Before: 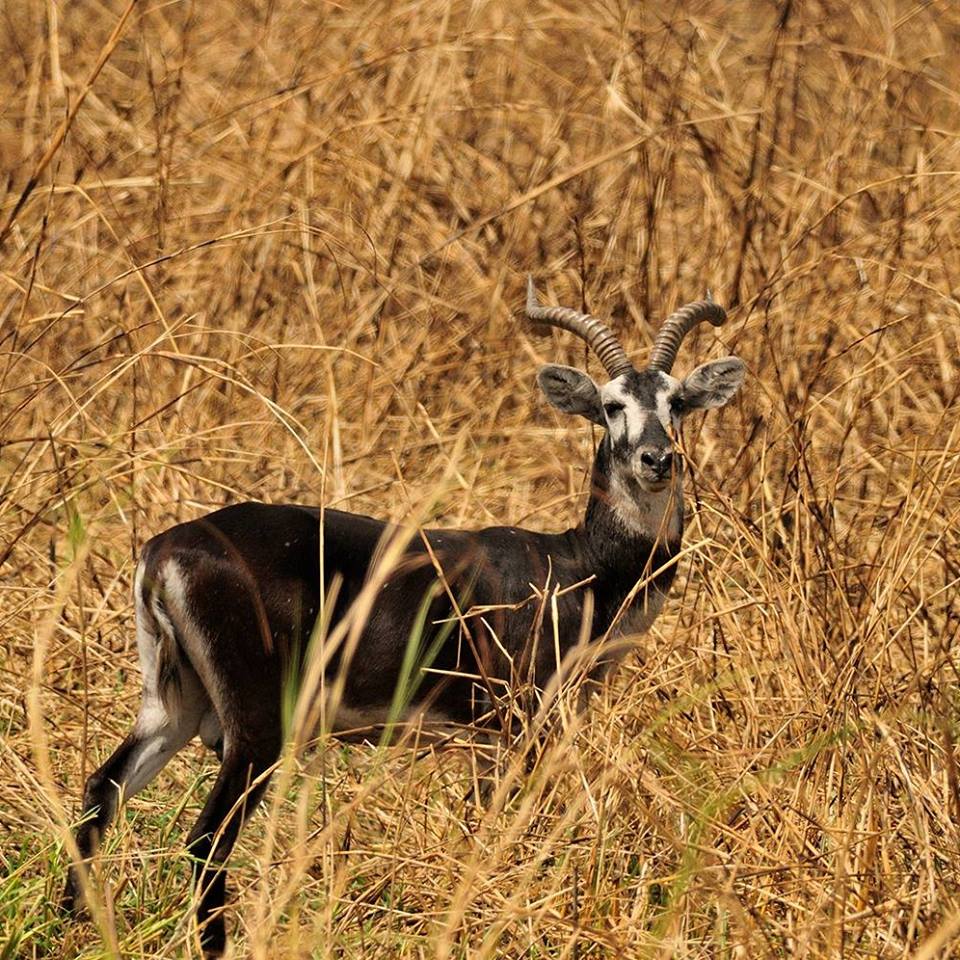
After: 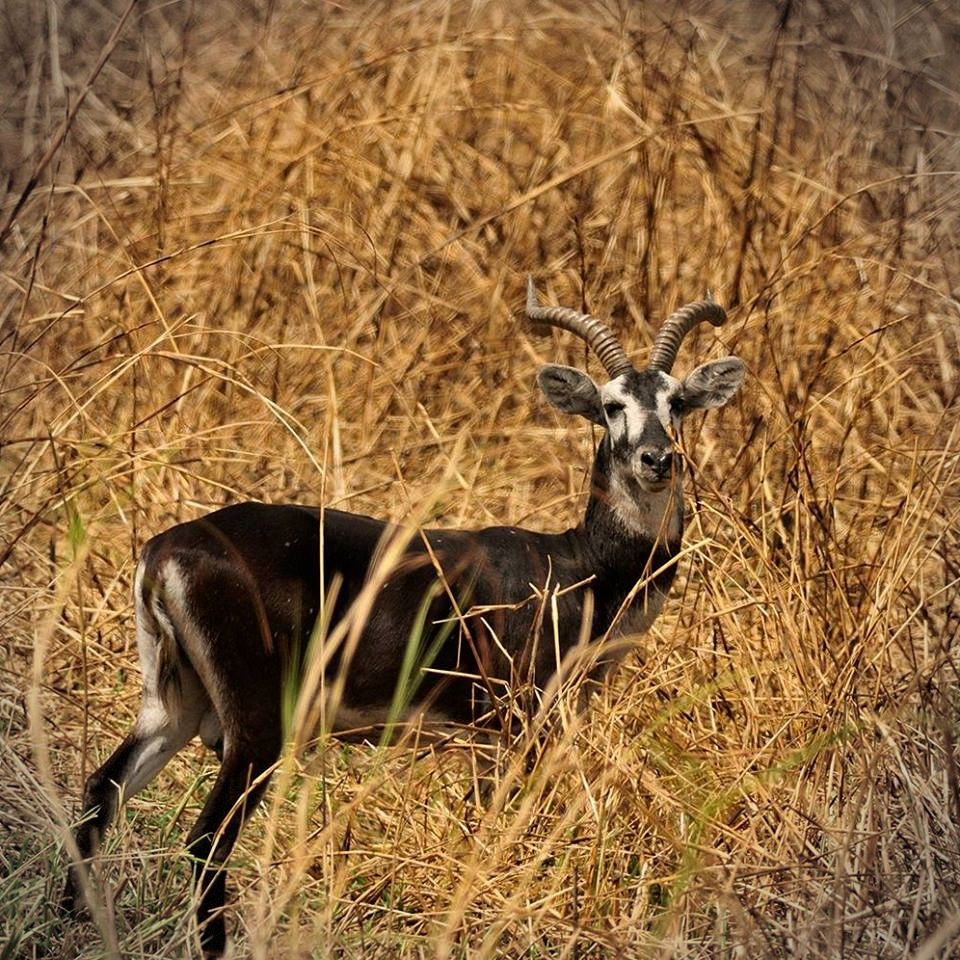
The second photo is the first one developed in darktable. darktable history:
tone equalizer: on, module defaults
vignetting: dithering 8-bit output, unbound false
contrast brightness saturation: contrast 0.03, brightness -0.04
